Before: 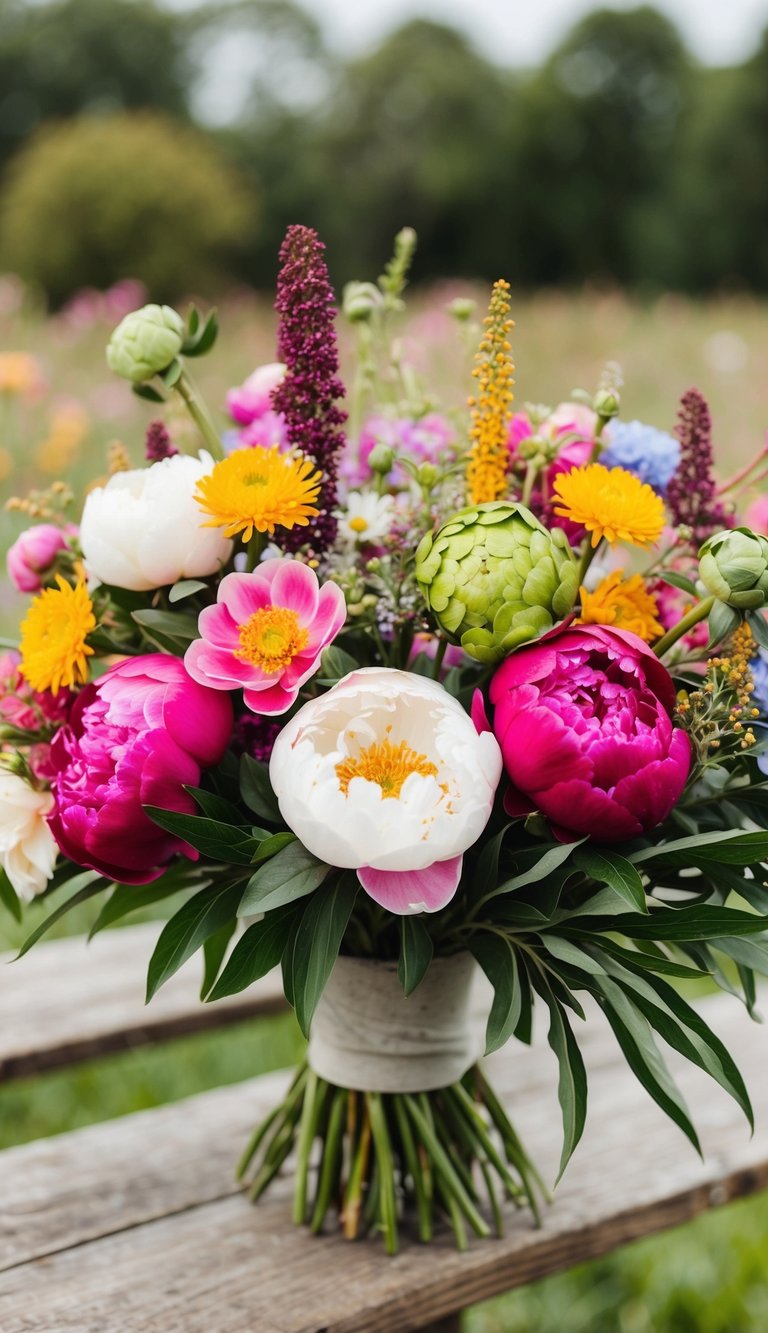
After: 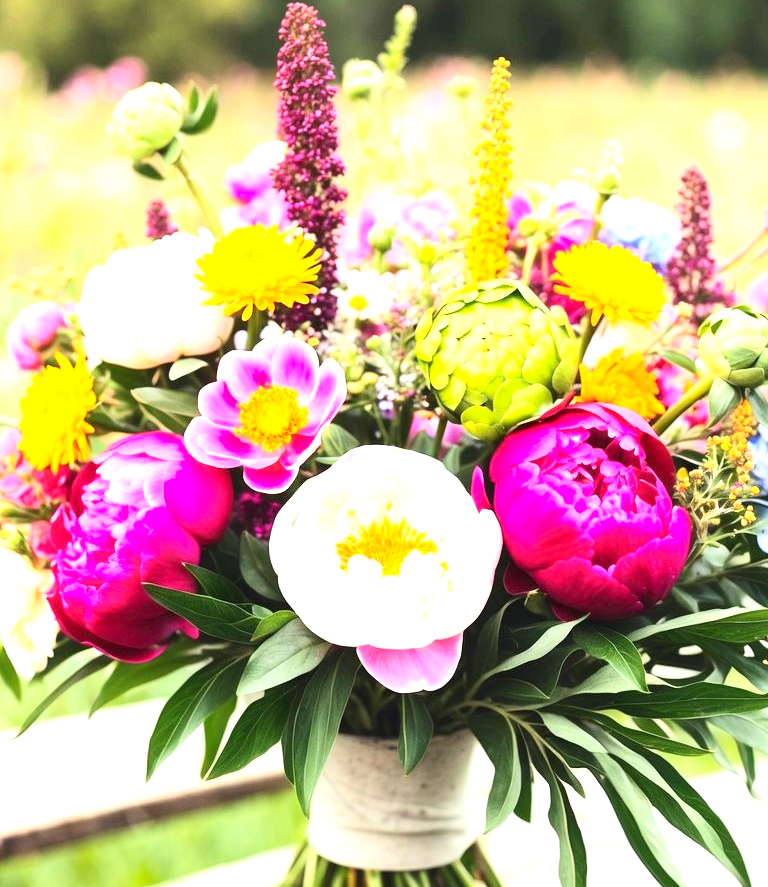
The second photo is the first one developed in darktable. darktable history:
exposure: black level correction 0, exposure 1.55 EV, compensate exposure bias true, compensate highlight preservation false
crop: top 16.727%, bottom 16.727%
contrast brightness saturation: contrast 0.2, brightness 0.15, saturation 0.14
